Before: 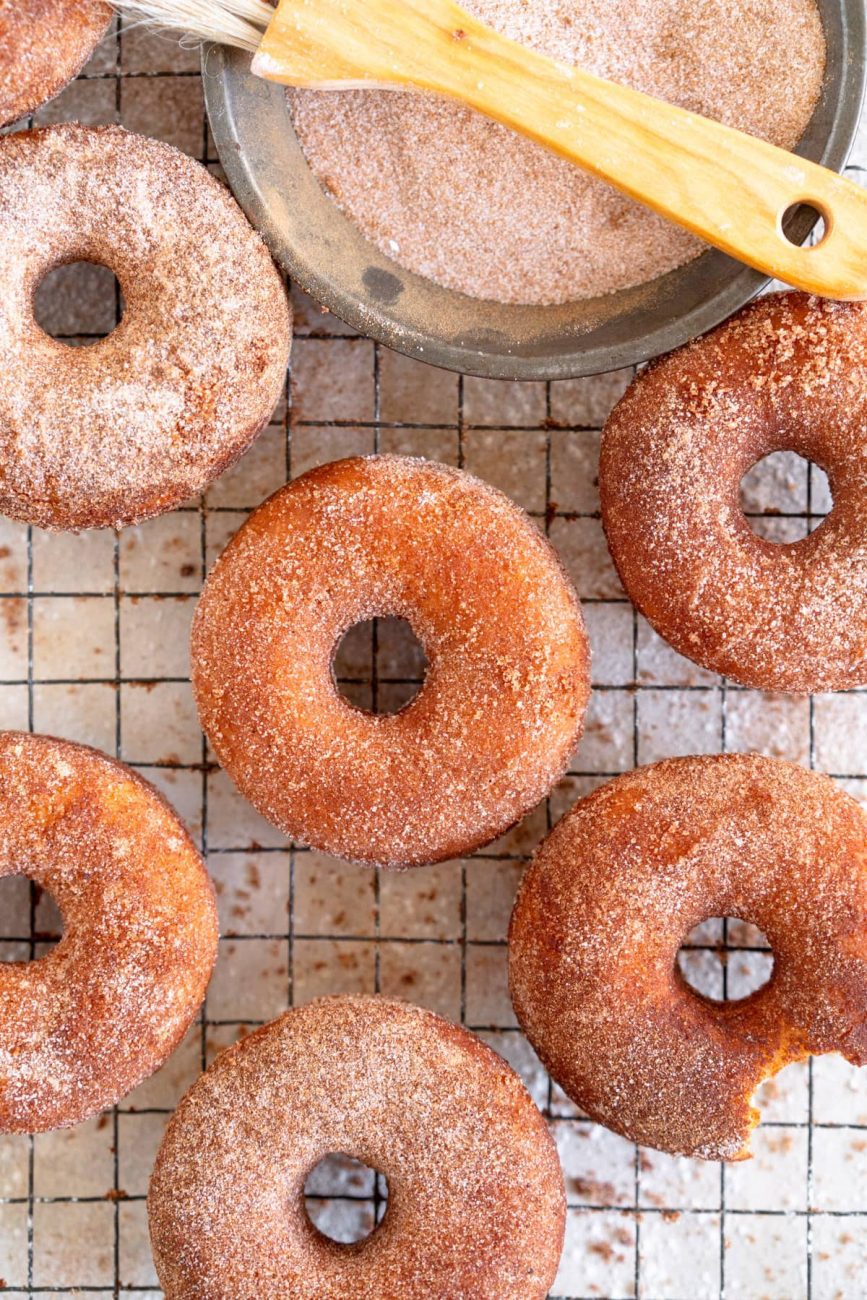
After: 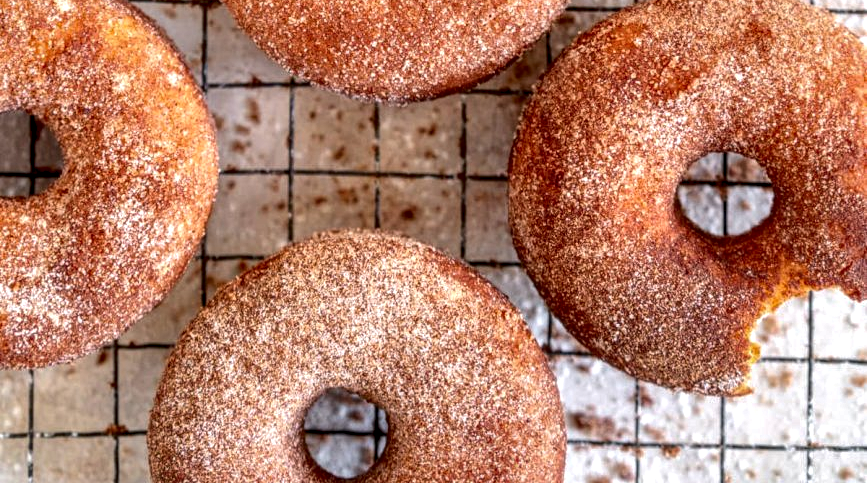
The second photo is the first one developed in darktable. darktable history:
local contrast: highlights 5%, shadows 5%, detail 182%
shadows and highlights: highlights color adjustment 72.48%
crop and rotate: top 58.909%, bottom 3.926%
